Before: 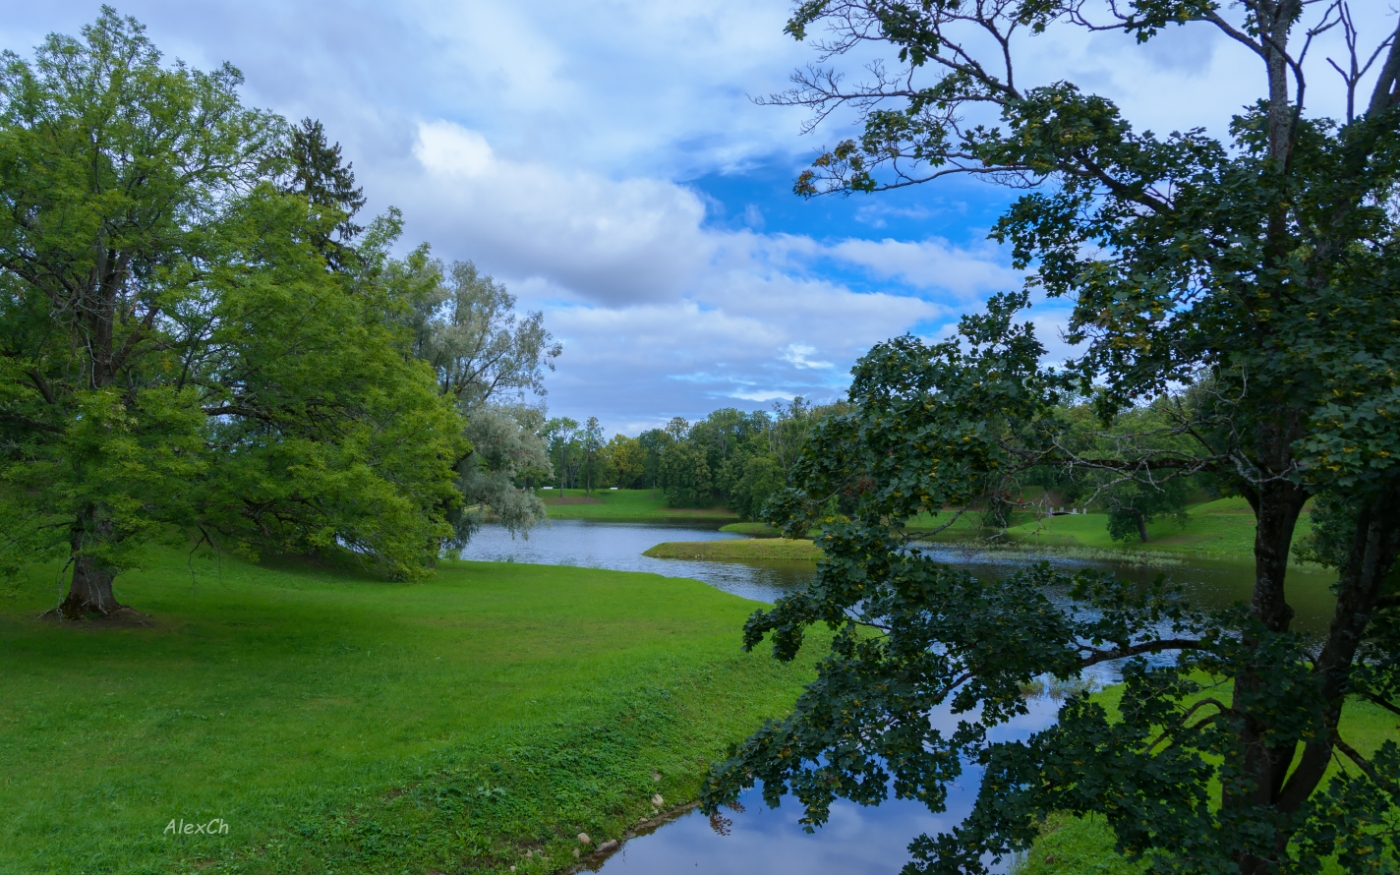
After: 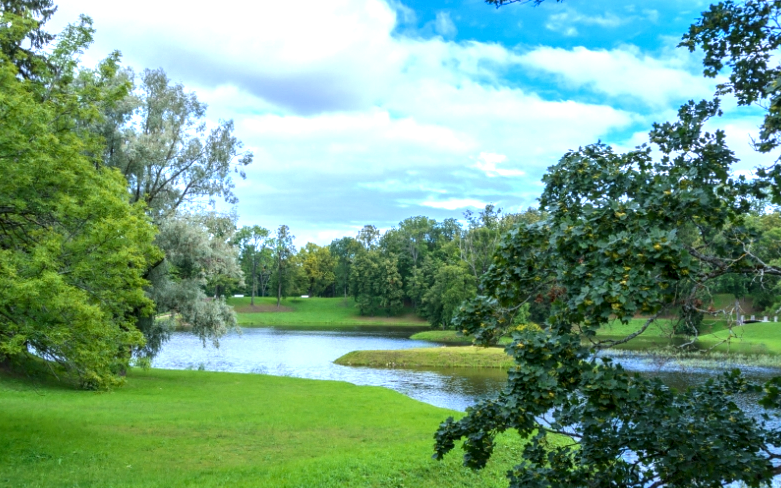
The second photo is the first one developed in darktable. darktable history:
crop and rotate: left 22.13%, top 22.054%, right 22.026%, bottom 22.102%
exposure: black level correction 0, exposure 1.1 EV, compensate highlight preservation false
local contrast: highlights 61%, detail 143%, midtone range 0.428
